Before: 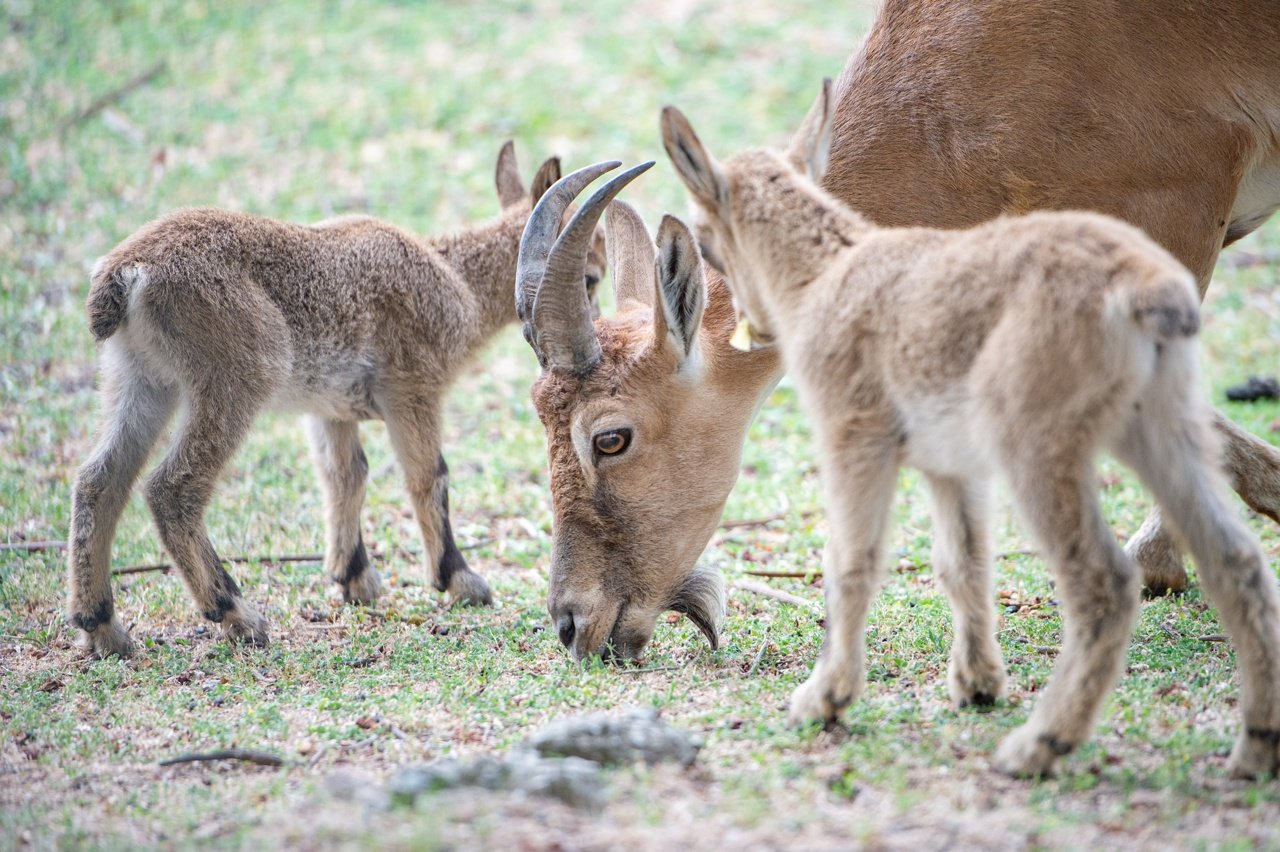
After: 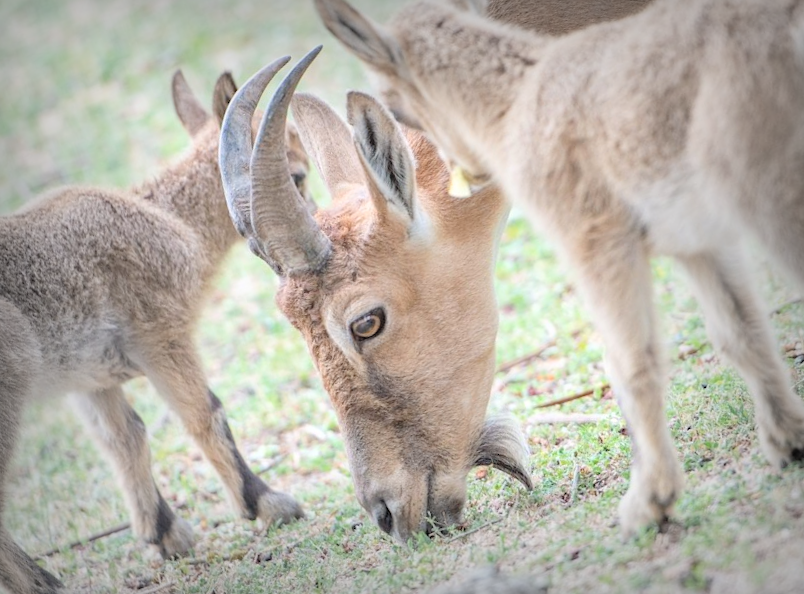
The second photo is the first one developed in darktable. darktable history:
crop and rotate: angle 18.14°, left 6.825%, right 4.03%, bottom 1.121%
contrast brightness saturation: brightness 0.28
vignetting: fall-off start 53.89%, automatic ratio true, width/height ratio 1.314, shape 0.208
